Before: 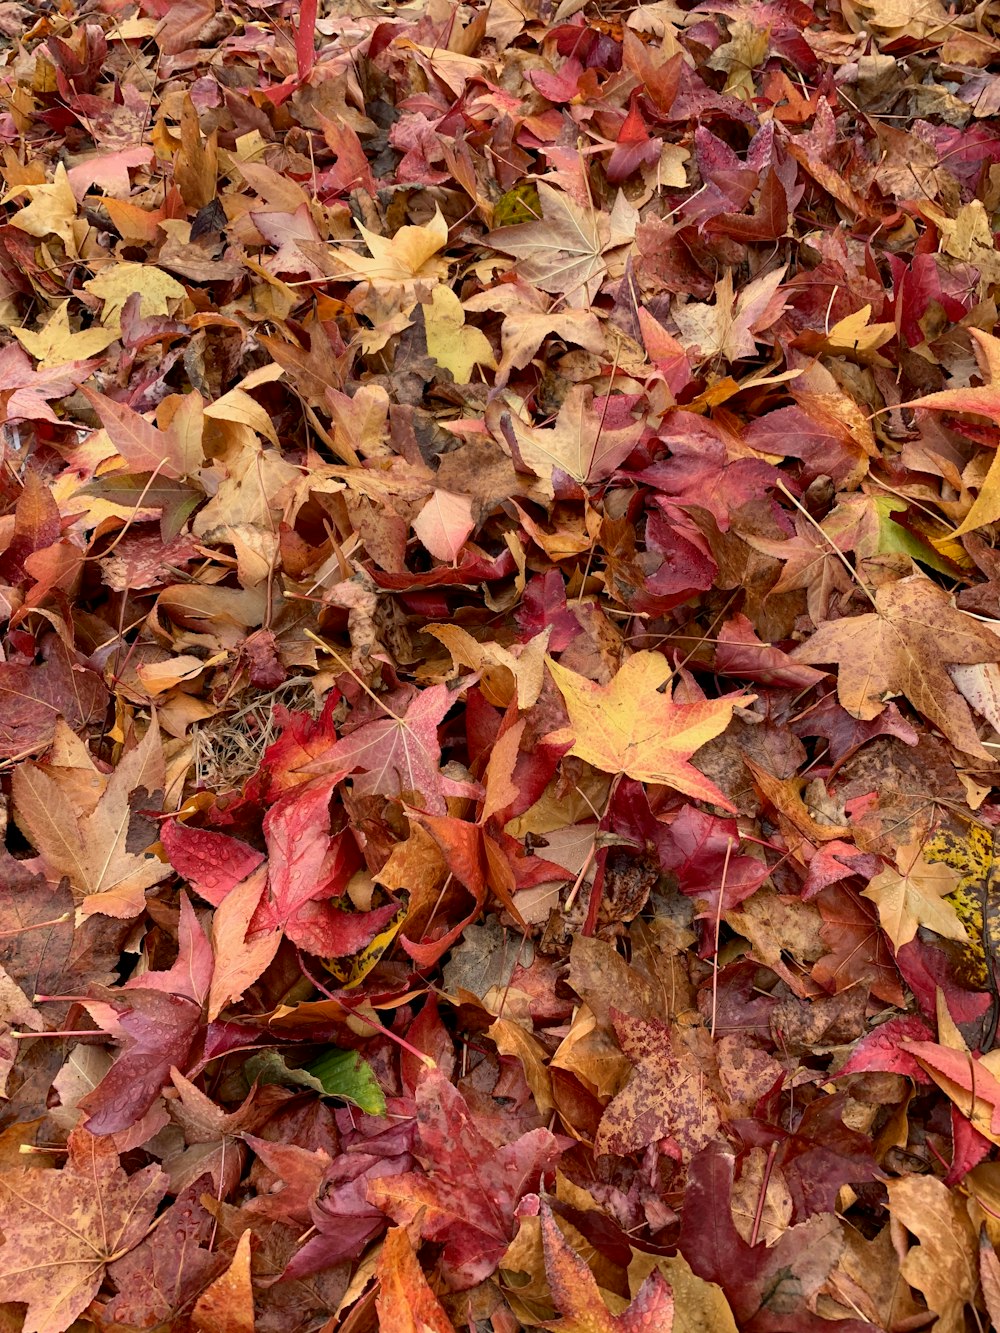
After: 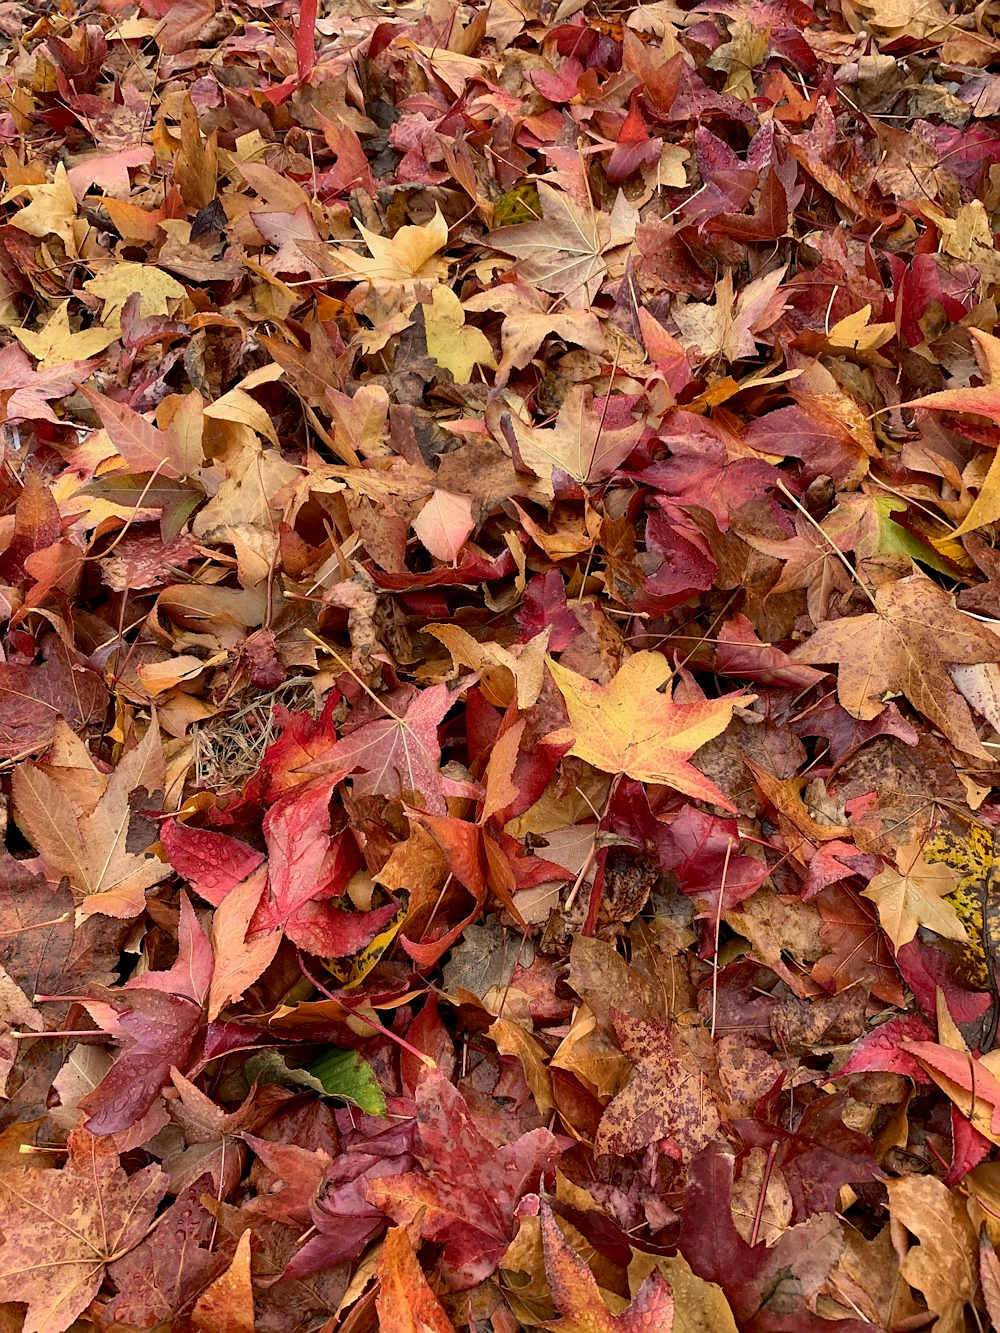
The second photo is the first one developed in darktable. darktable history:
sharpen: radius 0.981, amount 0.607
